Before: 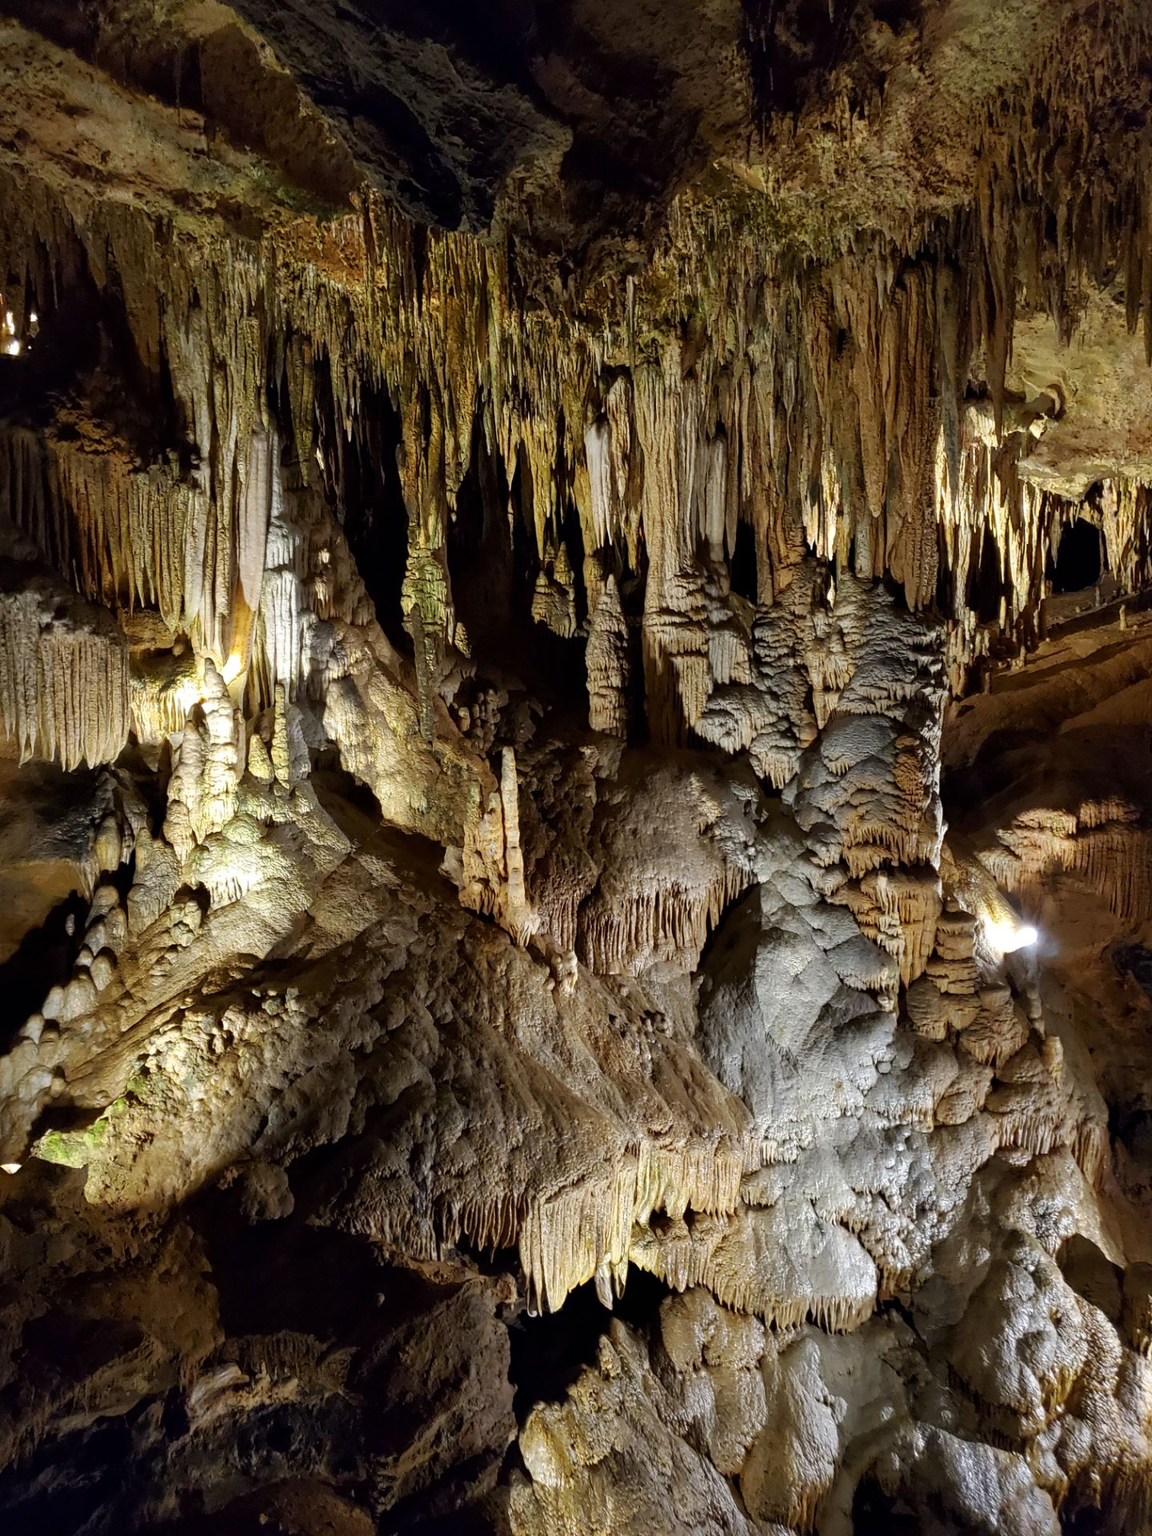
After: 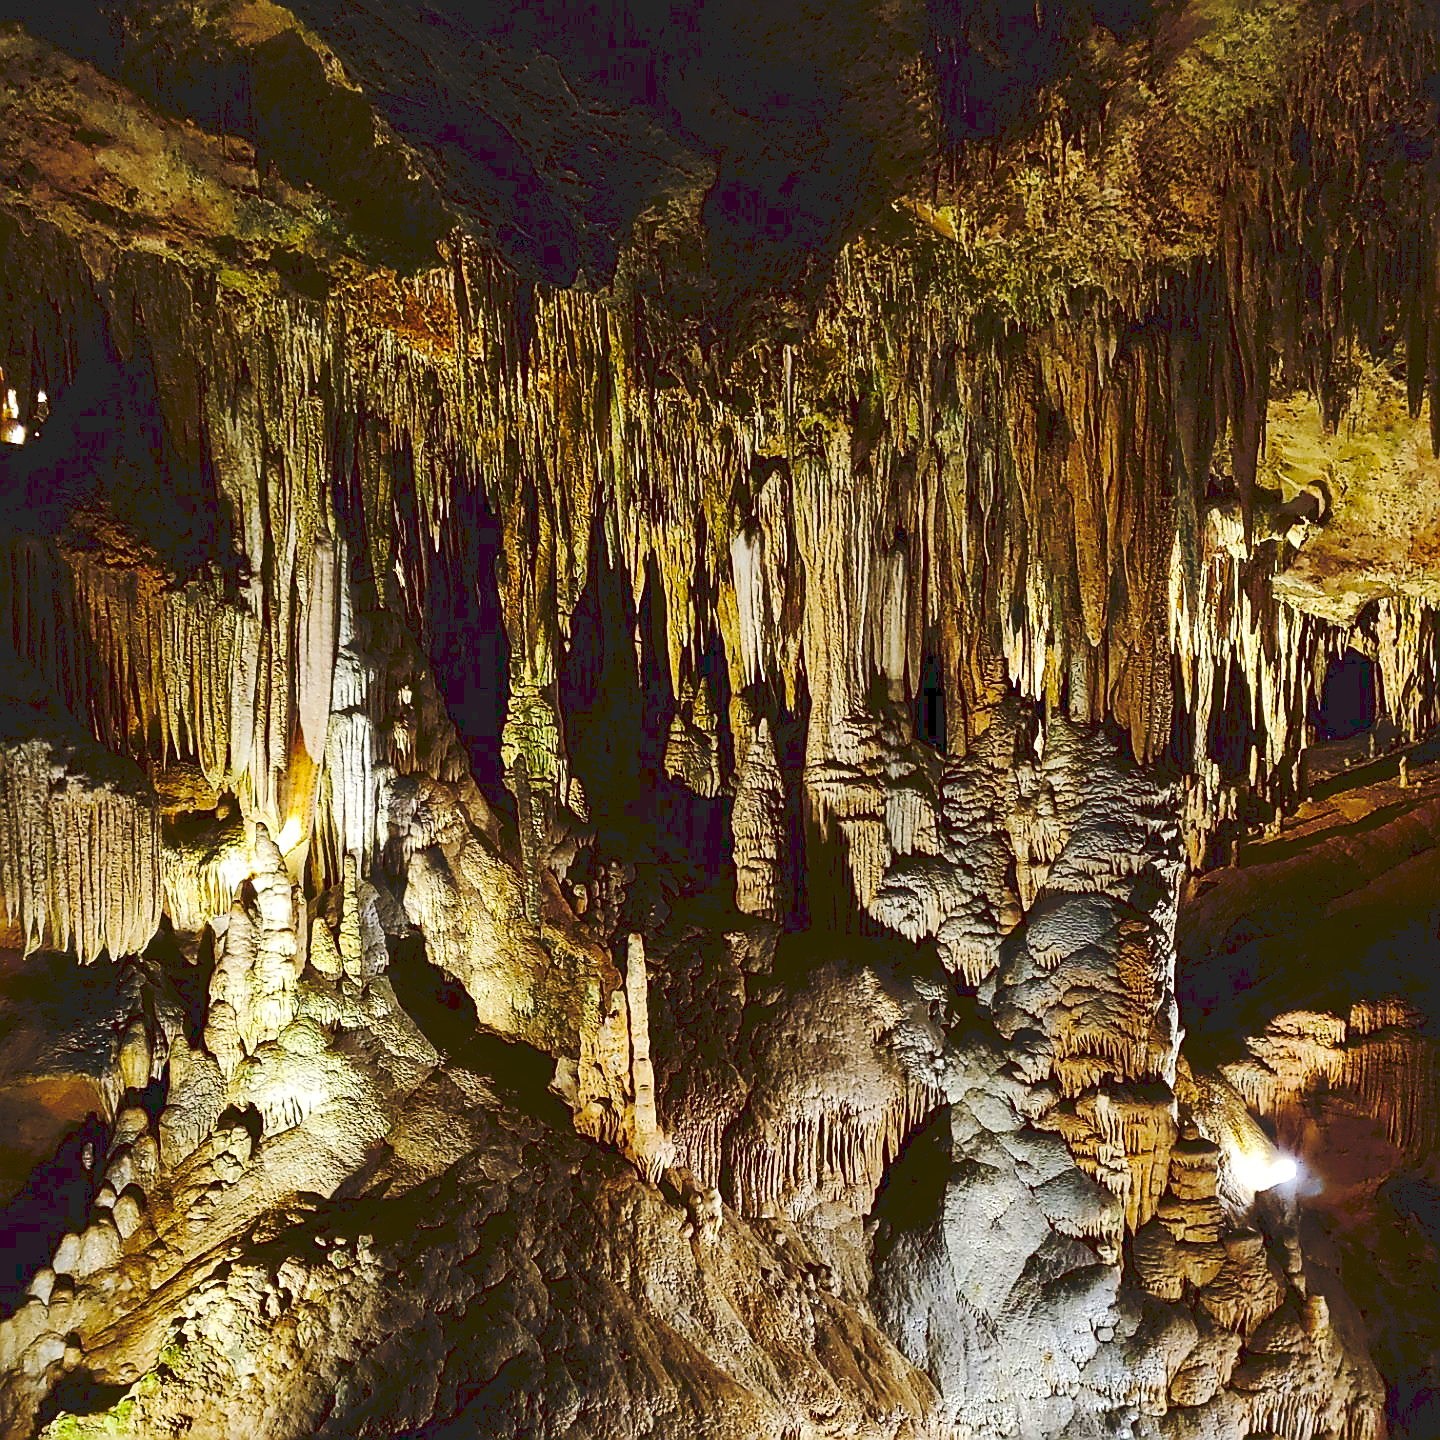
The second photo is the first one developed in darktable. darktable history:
sharpen: radius 1.395, amount 1.252, threshold 0.648
velvia: on, module defaults
contrast brightness saturation: contrast 0.16, saturation 0.325
tone curve: curves: ch0 [(0, 0) (0.003, 0.14) (0.011, 0.141) (0.025, 0.141) (0.044, 0.142) (0.069, 0.146) (0.1, 0.151) (0.136, 0.16) (0.177, 0.182) (0.224, 0.214) (0.277, 0.272) (0.335, 0.35) (0.399, 0.453) (0.468, 0.548) (0.543, 0.634) (0.623, 0.715) (0.709, 0.778) (0.801, 0.848) (0.898, 0.902) (1, 1)], preserve colors none
tone equalizer: edges refinement/feathering 500, mask exposure compensation -1.57 EV, preserve details no
crop: bottom 24.984%
